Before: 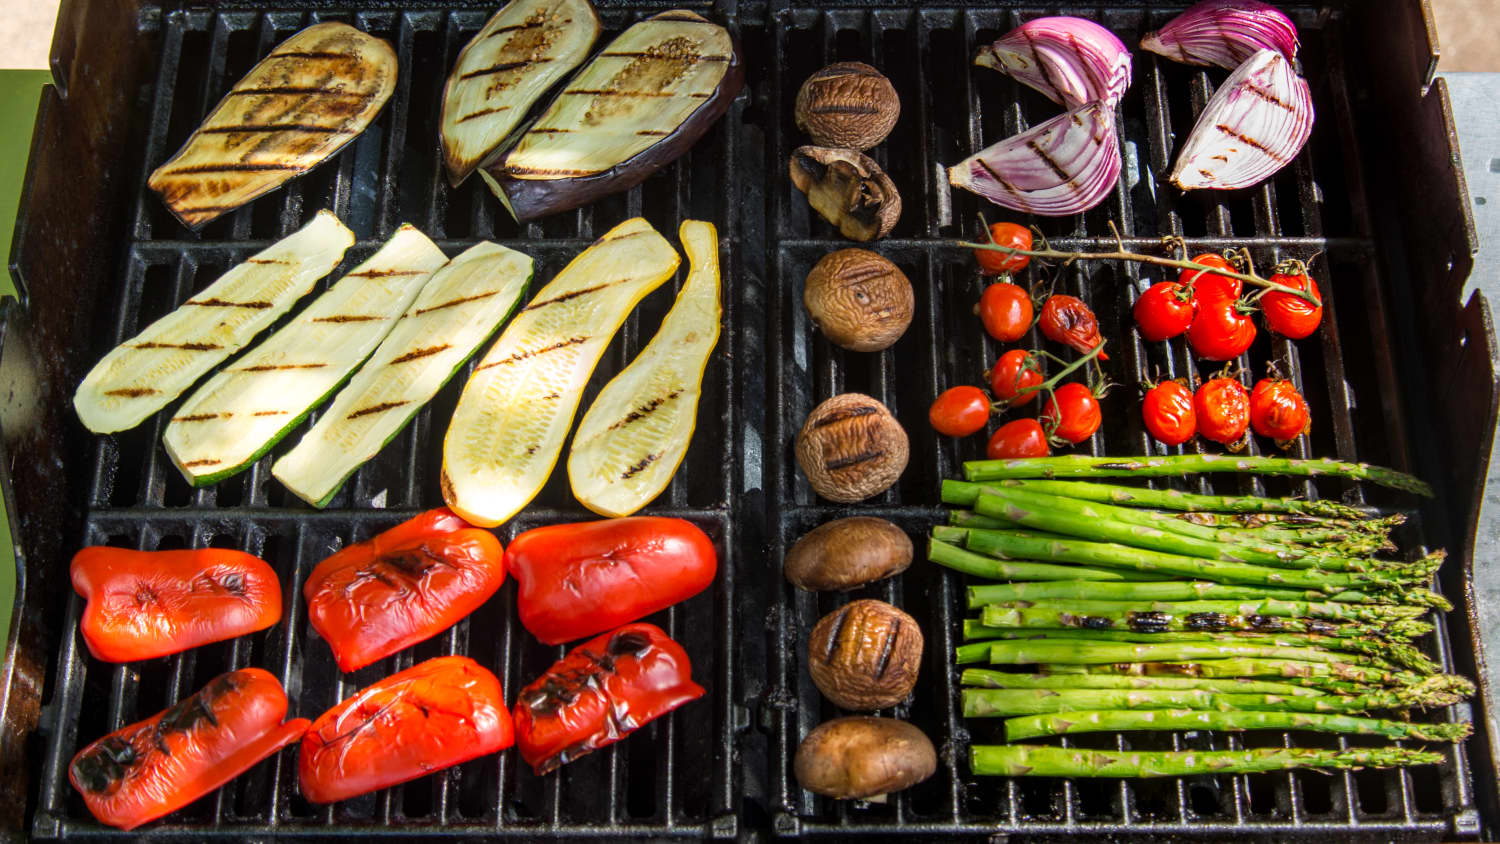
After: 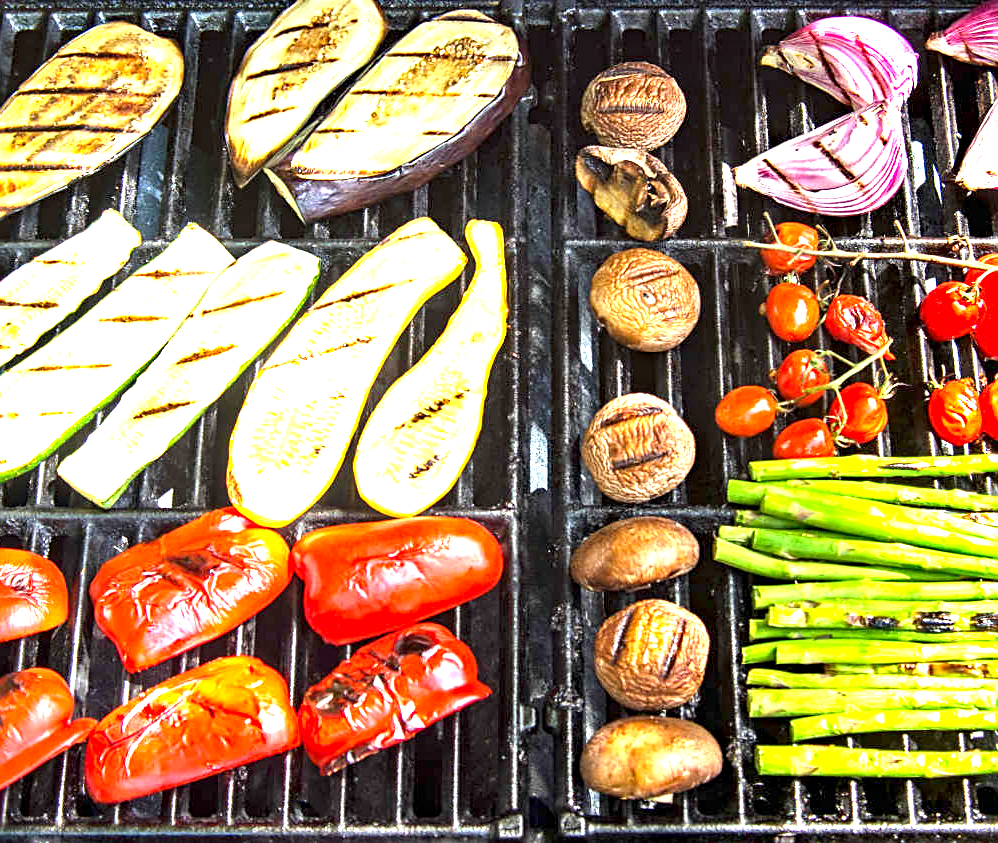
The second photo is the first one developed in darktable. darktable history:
exposure: exposure 2.223 EV, compensate highlight preservation false
haze removal: compatibility mode true, adaptive false
sharpen: amount 0.497
crop and rotate: left 14.313%, right 19.109%
